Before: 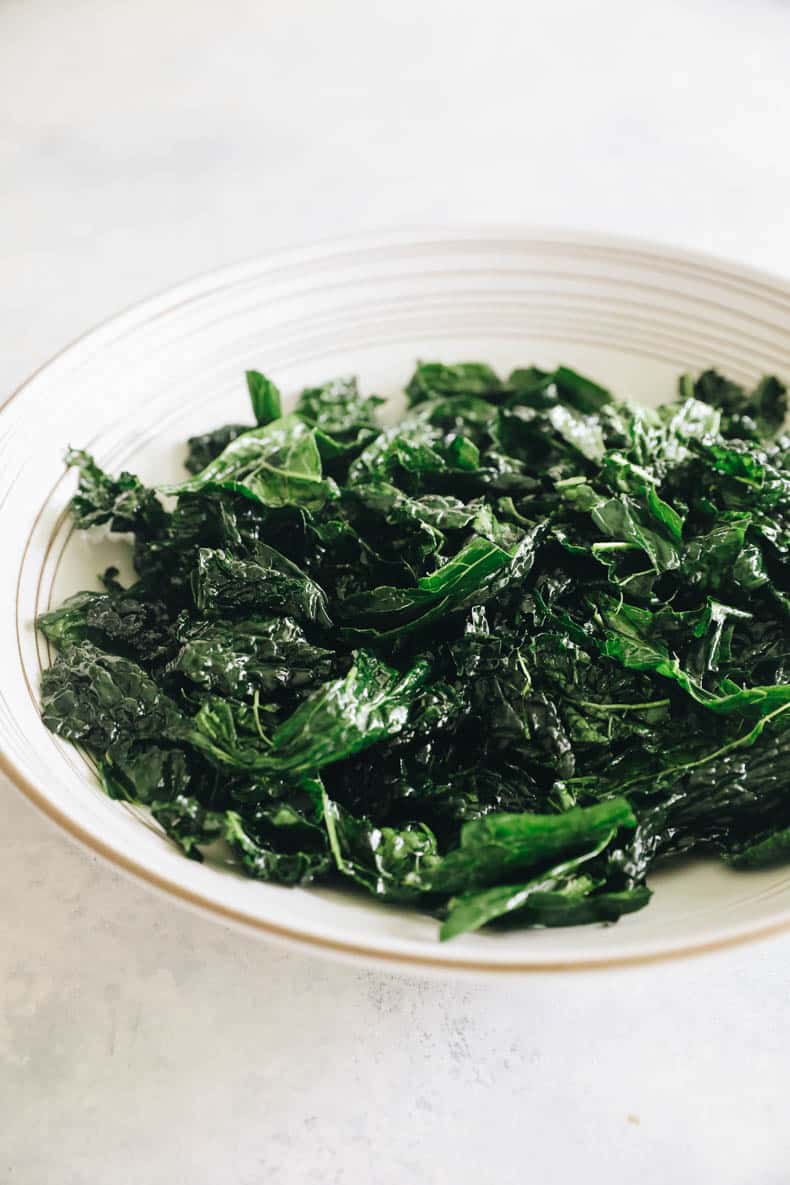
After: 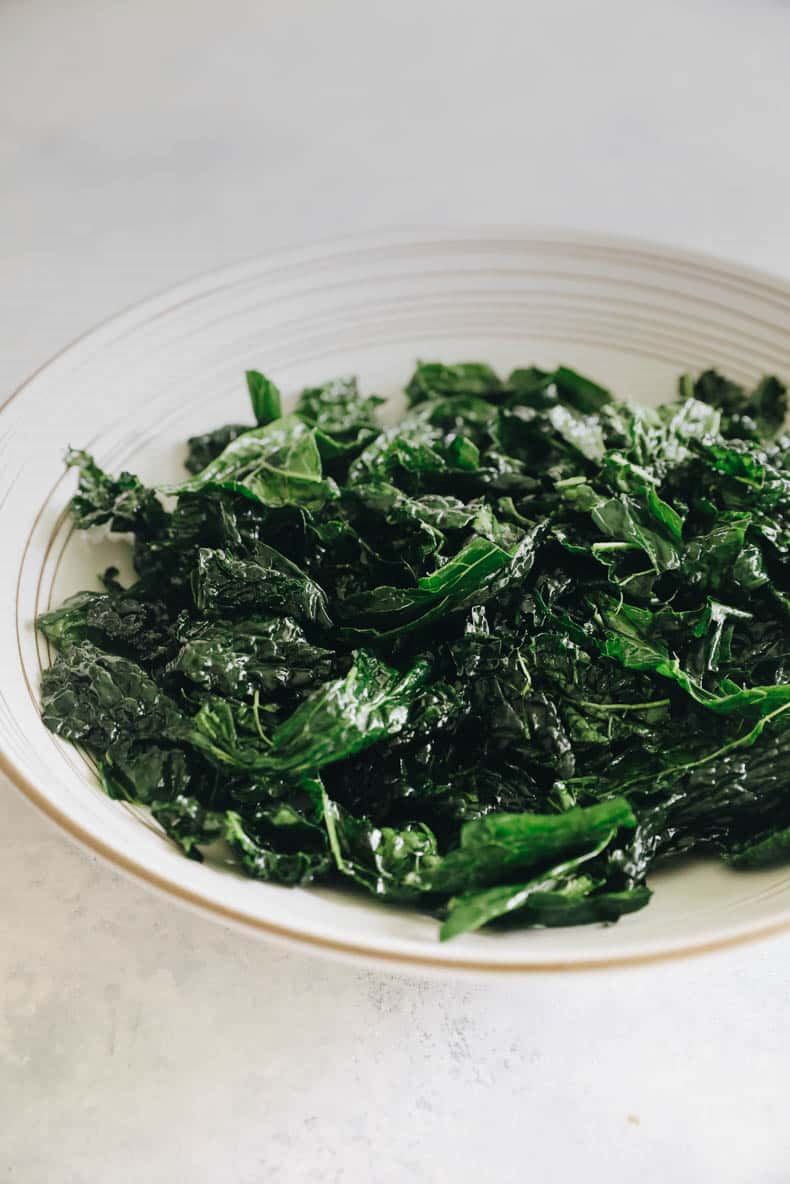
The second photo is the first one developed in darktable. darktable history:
graduated density: on, module defaults
crop: bottom 0.071%
